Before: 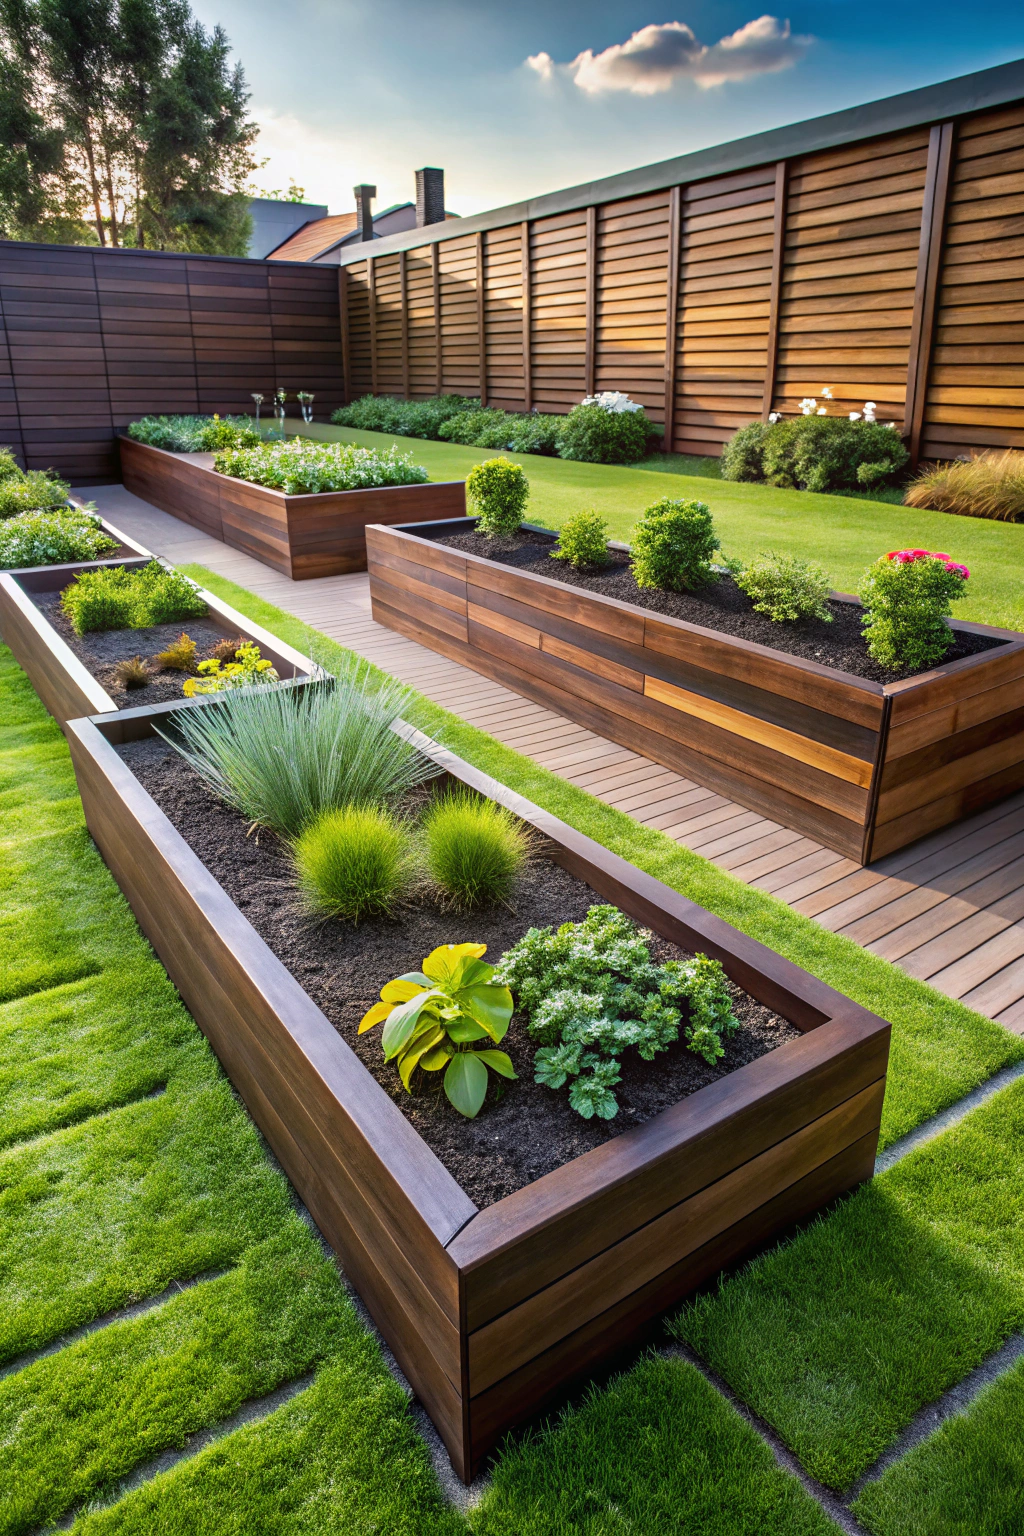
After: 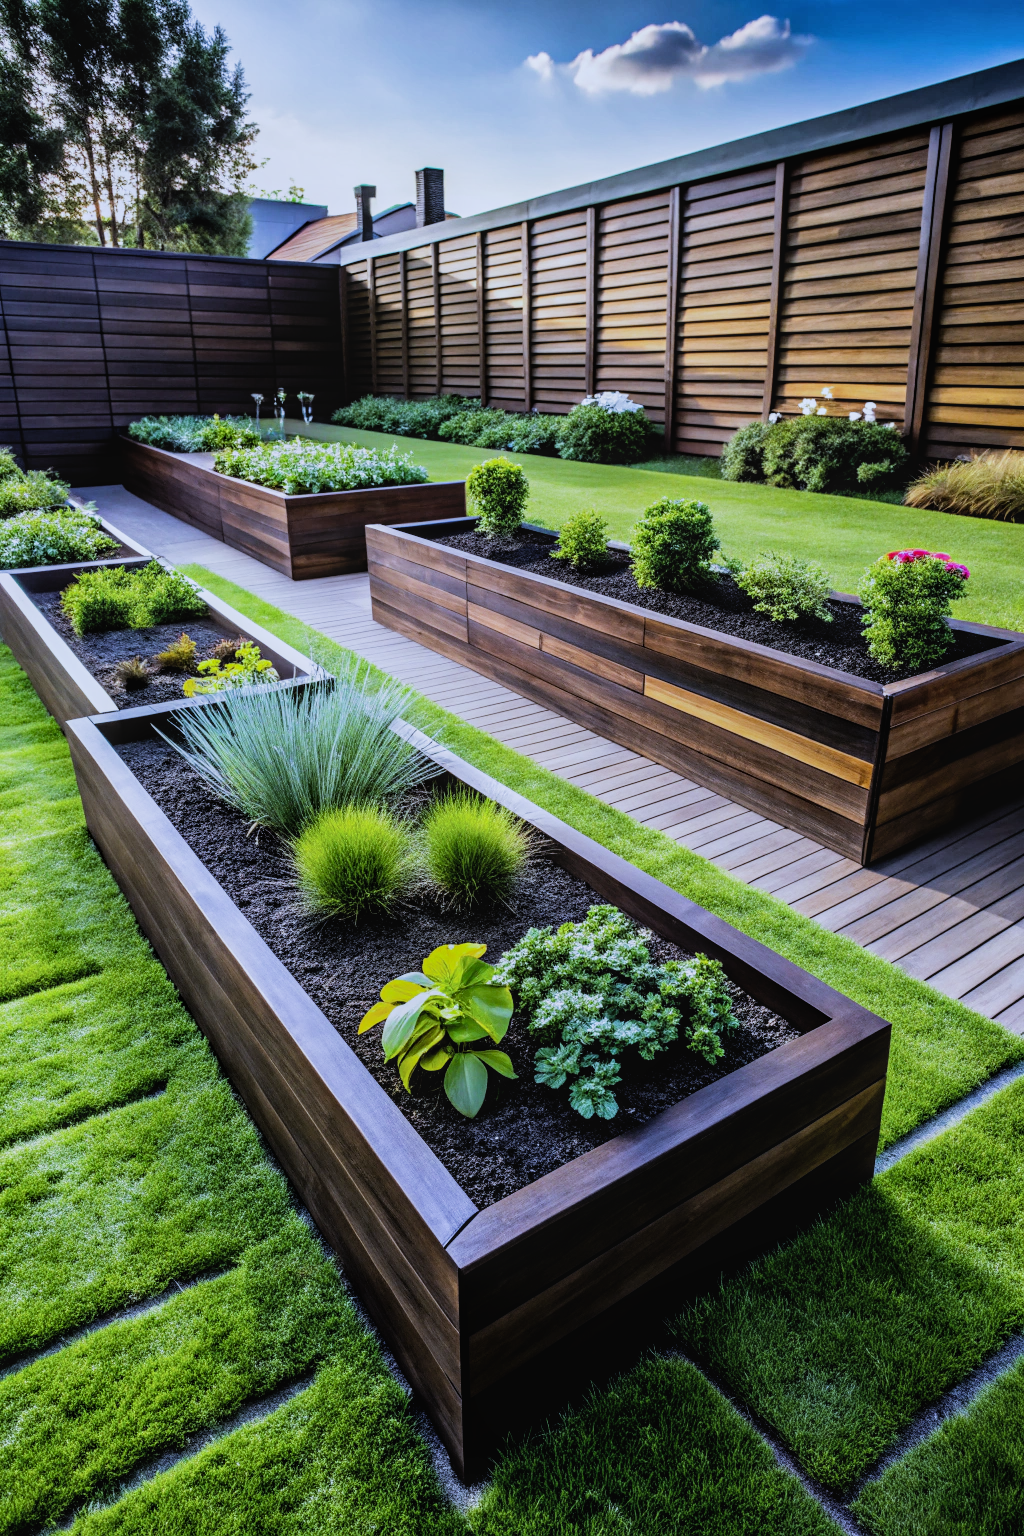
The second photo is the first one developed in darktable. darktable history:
white balance: red 0.871, blue 1.249
filmic rgb: black relative exposure -5 EV, white relative exposure 3.5 EV, hardness 3.19, contrast 1.4, highlights saturation mix -50%
local contrast: detail 110%
